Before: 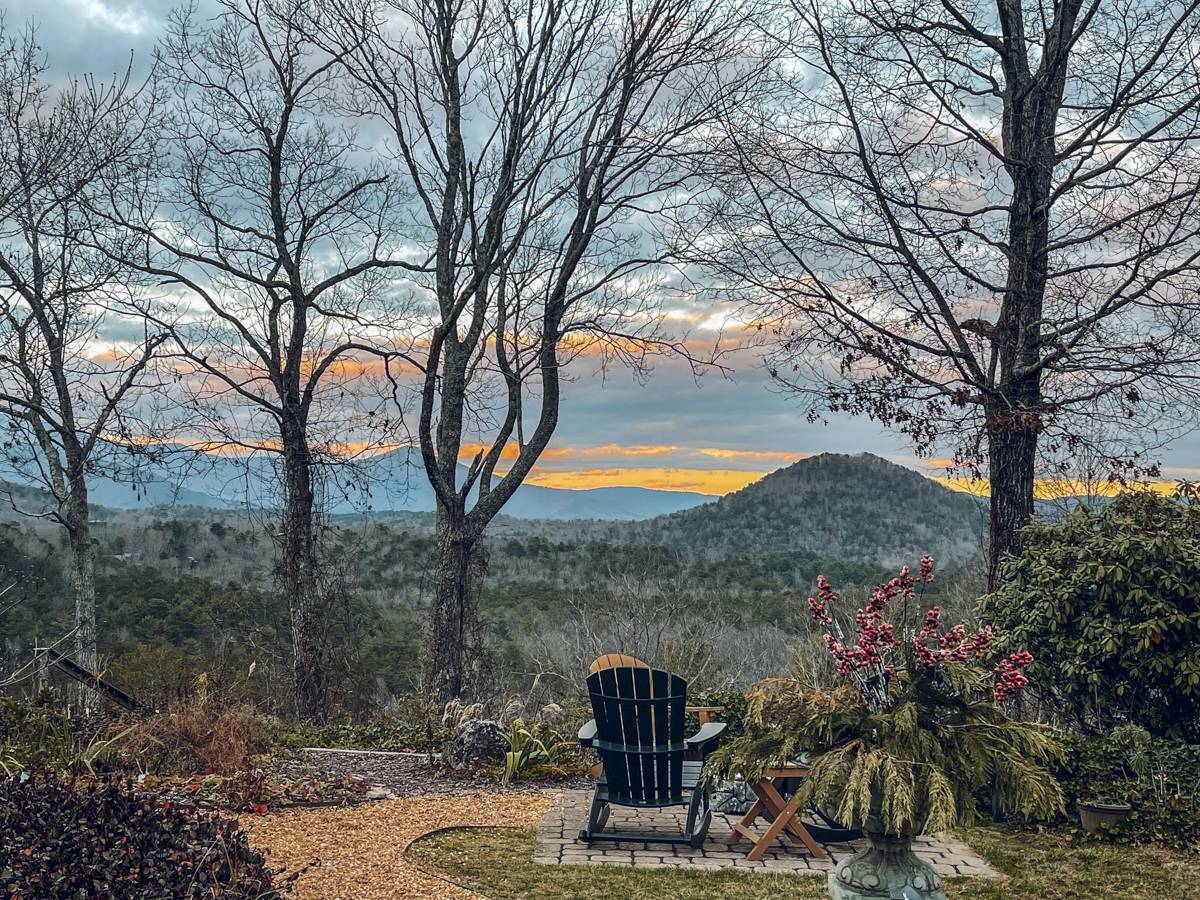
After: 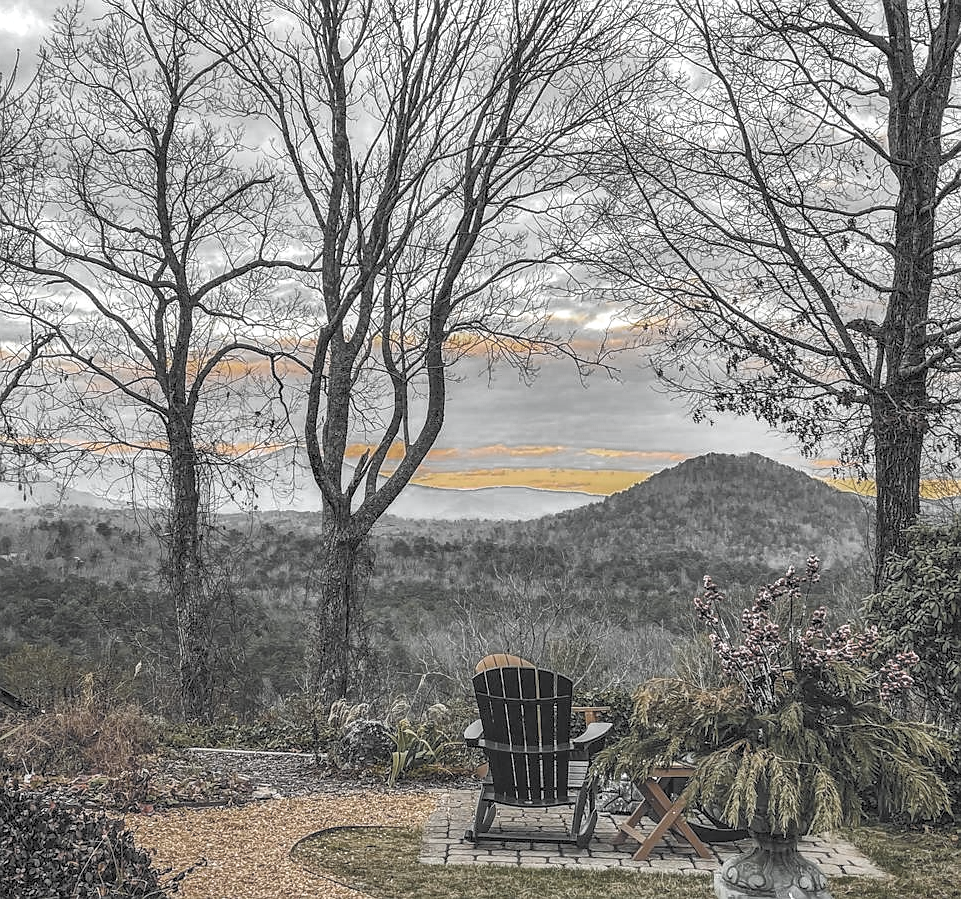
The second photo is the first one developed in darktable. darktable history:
crop and rotate: left 9.562%, right 10.284%
sharpen: radius 0.993, threshold 0.915
color balance rgb: linear chroma grading › global chroma 0.275%, perceptual saturation grading › global saturation 25.058%, global vibrance 20%
shadows and highlights: shadows 52.49, soften with gaussian
local contrast: detail 130%
color zones: curves: ch0 [(0, 0.613) (0.01, 0.613) (0.245, 0.448) (0.498, 0.529) (0.642, 0.665) (0.879, 0.777) (0.99, 0.613)]; ch1 [(0, 0.035) (0.121, 0.189) (0.259, 0.197) (0.415, 0.061) (0.589, 0.022) (0.732, 0.022) (0.857, 0.026) (0.991, 0.053)]
tone curve: curves: ch0 [(0, 0) (0.003, 0.144) (0.011, 0.149) (0.025, 0.159) (0.044, 0.183) (0.069, 0.207) (0.1, 0.236) (0.136, 0.269) (0.177, 0.303) (0.224, 0.339) (0.277, 0.38) (0.335, 0.428) (0.399, 0.478) (0.468, 0.539) (0.543, 0.604) (0.623, 0.679) (0.709, 0.755) (0.801, 0.836) (0.898, 0.918) (1, 1)], color space Lab, independent channels, preserve colors none
